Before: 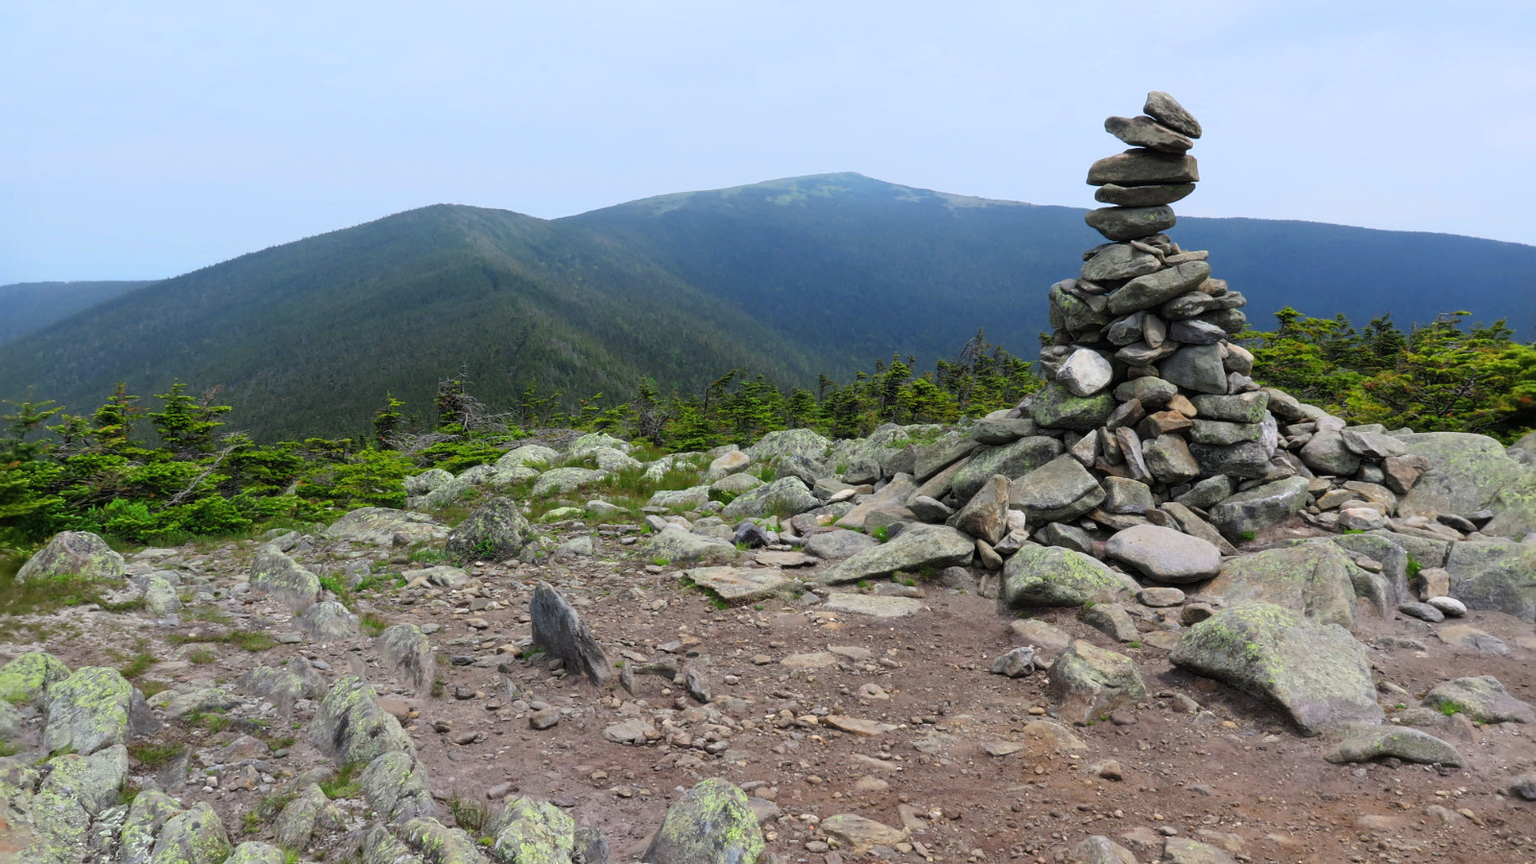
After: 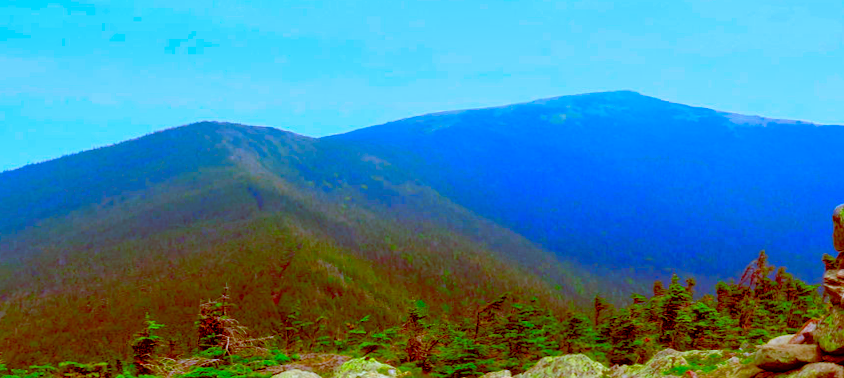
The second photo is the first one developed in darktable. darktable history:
crop: left 15.306%, top 9.065%, right 30.789%, bottom 48.638%
shadows and highlights: low approximation 0.01, soften with gaussian
color balance rgb: perceptual saturation grading › global saturation 20%, perceptual saturation grading › highlights -25%, perceptual saturation grading › shadows 50%
rotate and perspective: rotation 0.226°, lens shift (vertical) -0.042, crop left 0.023, crop right 0.982, crop top 0.006, crop bottom 0.994
color correction: highlights a* 1.59, highlights b* -1.7, saturation 2.48
contrast brightness saturation: contrast 0.08, saturation 0.2
color balance: lift [1, 1.011, 0.999, 0.989], gamma [1.109, 1.045, 1.039, 0.955], gain [0.917, 0.936, 0.952, 1.064], contrast 2.32%, contrast fulcrum 19%, output saturation 101%
exposure: black level correction 0.011, compensate highlight preservation false
